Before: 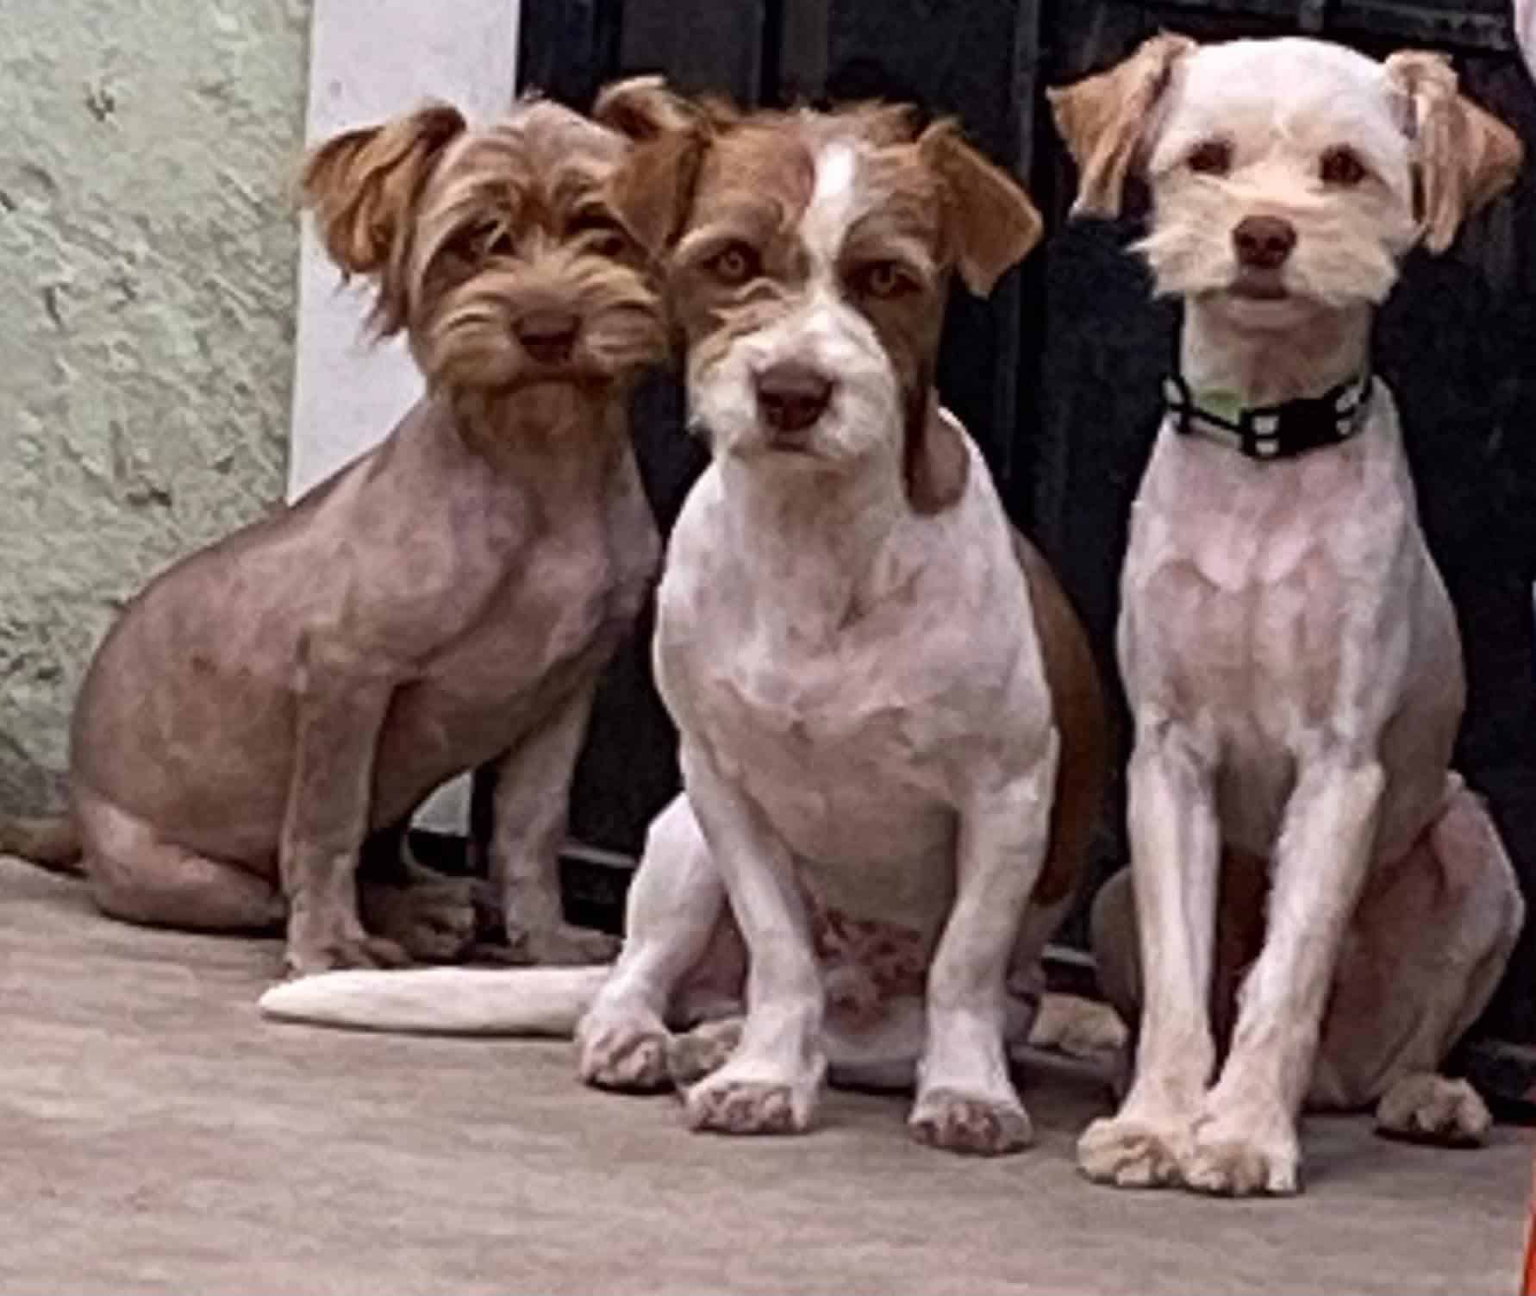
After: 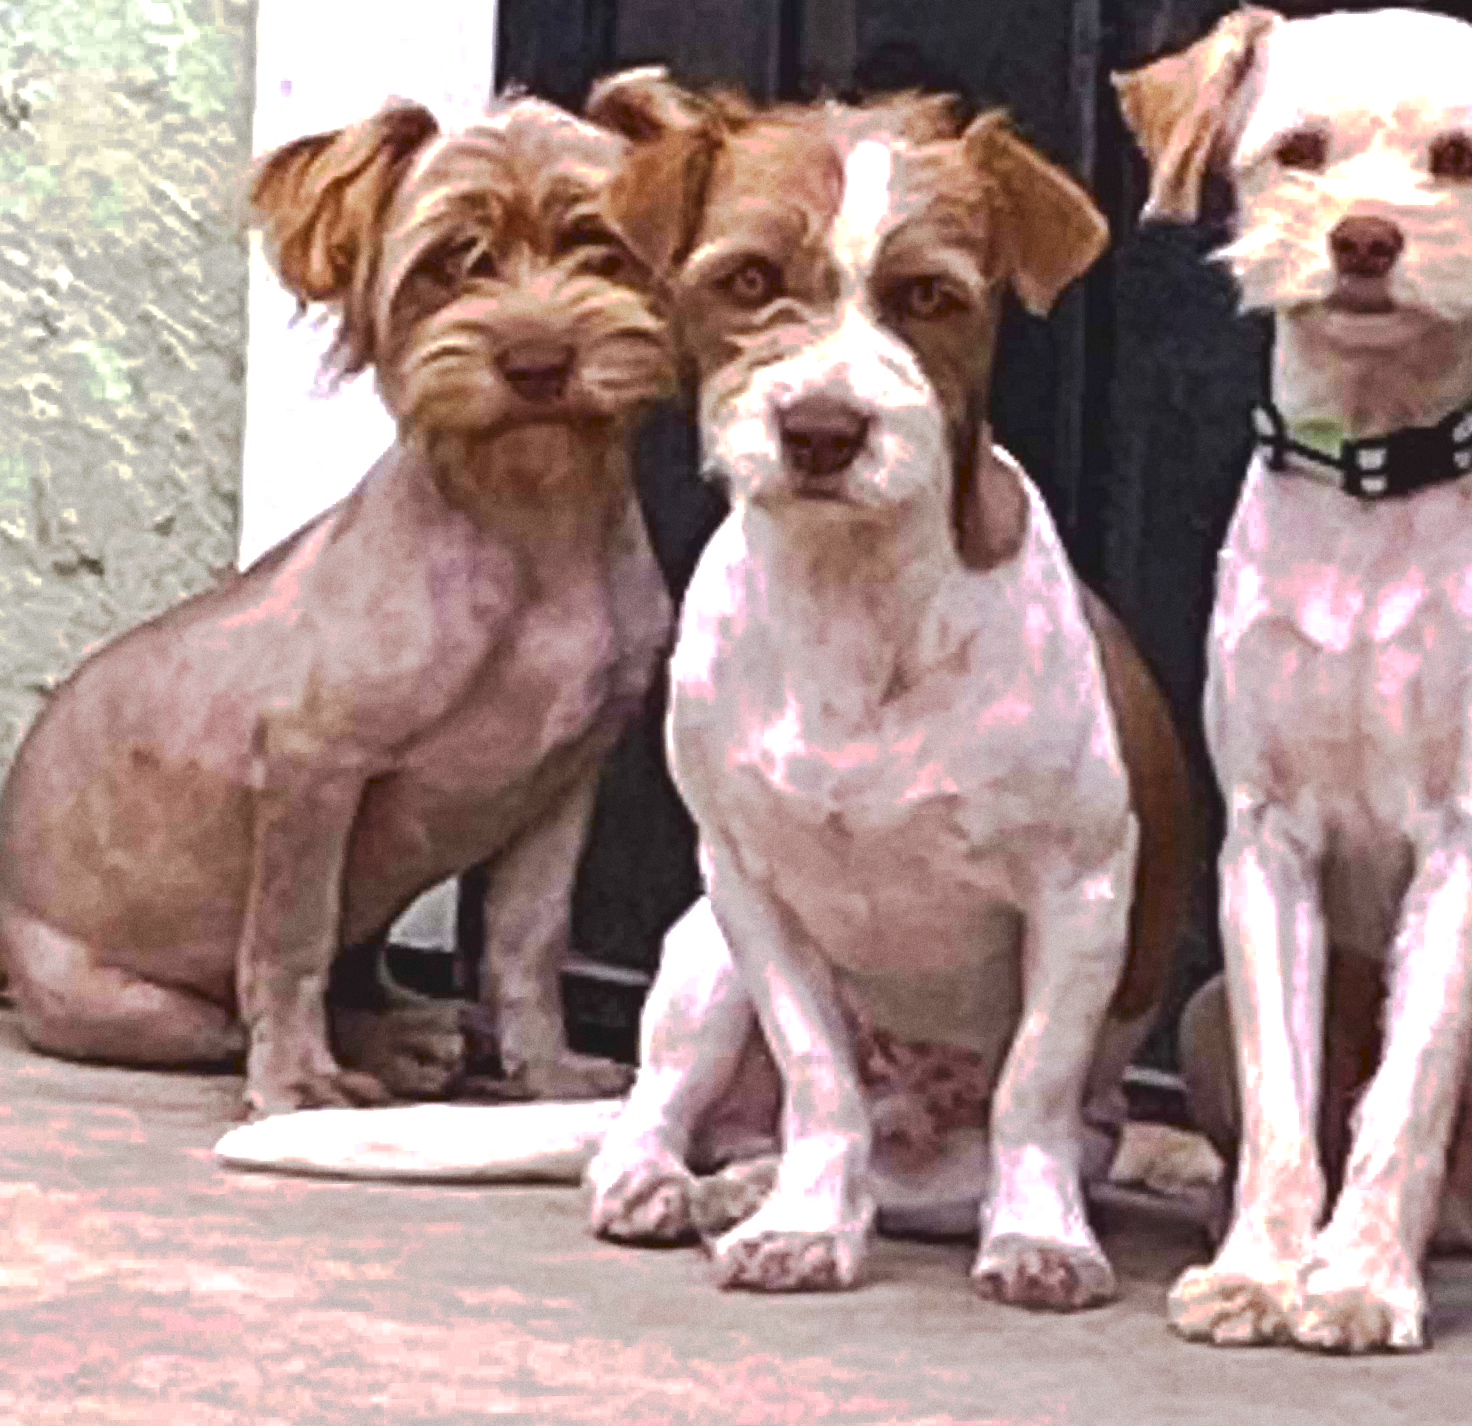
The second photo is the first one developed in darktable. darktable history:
grain: coarseness 7.08 ISO, strength 21.67%, mid-tones bias 59.58%
white balance: red 0.988, blue 1.017
crop and rotate: angle 1°, left 4.281%, top 0.642%, right 11.383%, bottom 2.486%
tone curve: curves: ch0 [(0, 0) (0.003, 0.08) (0.011, 0.088) (0.025, 0.104) (0.044, 0.122) (0.069, 0.141) (0.1, 0.161) (0.136, 0.181) (0.177, 0.209) (0.224, 0.246) (0.277, 0.293) (0.335, 0.343) (0.399, 0.399) (0.468, 0.464) (0.543, 0.54) (0.623, 0.616) (0.709, 0.694) (0.801, 0.757) (0.898, 0.821) (1, 1)], preserve colors none
exposure: black level correction 0, exposure 0.953 EV, compensate exposure bias true, compensate highlight preservation false
base curve: exposure shift 0, preserve colors none
color balance: output saturation 120%
